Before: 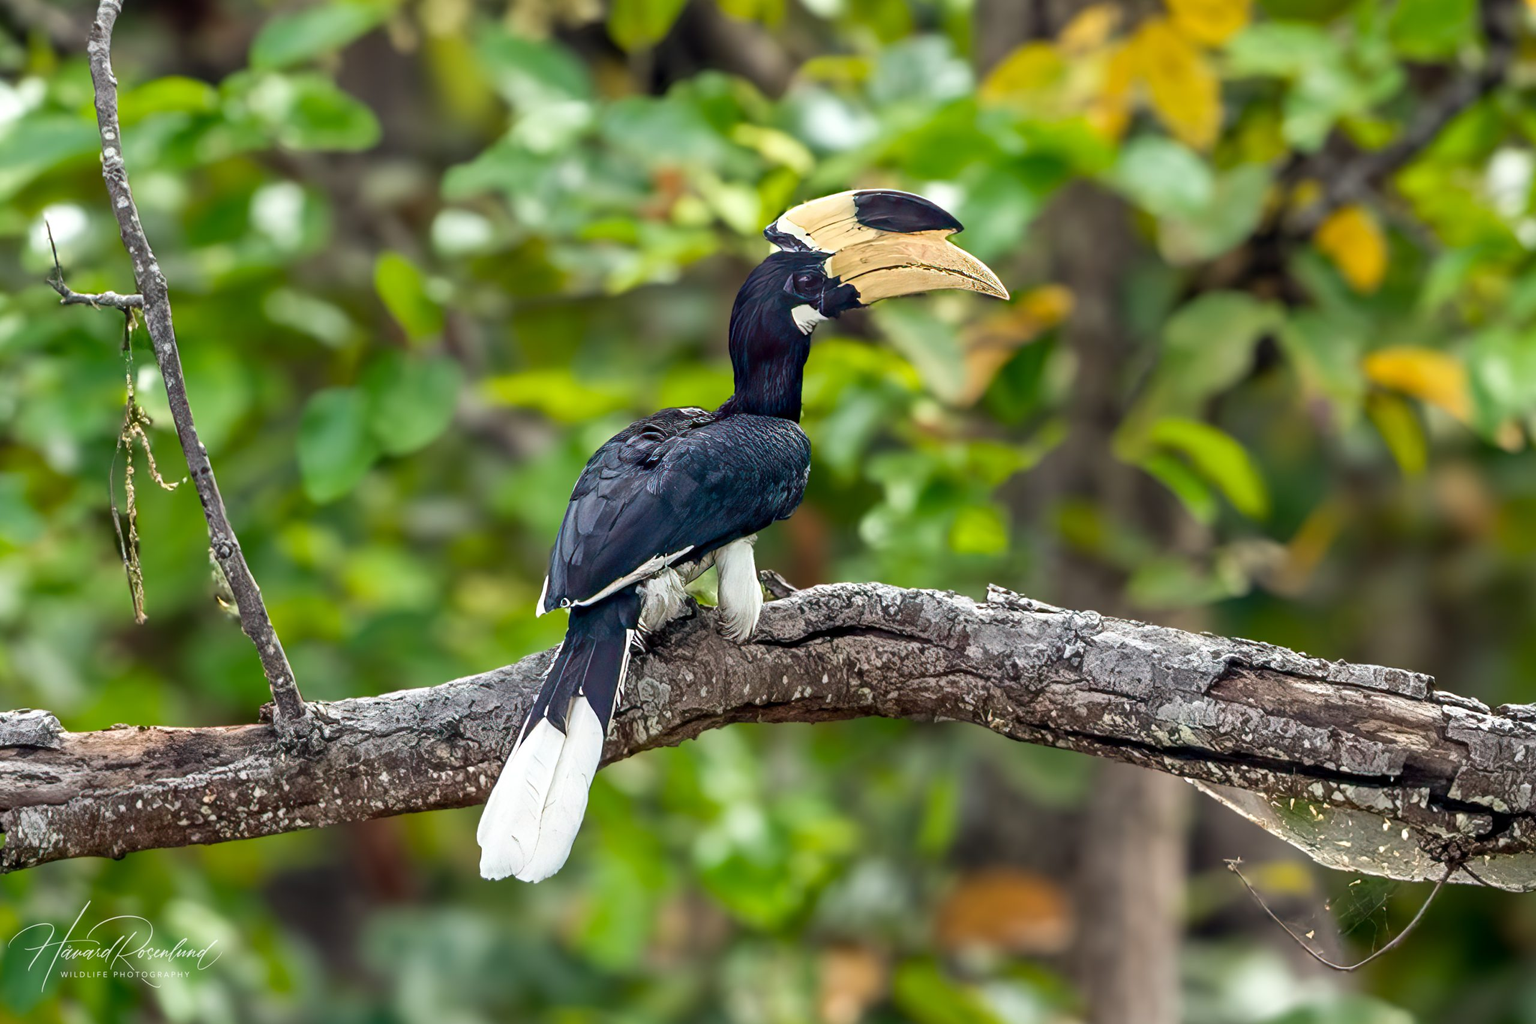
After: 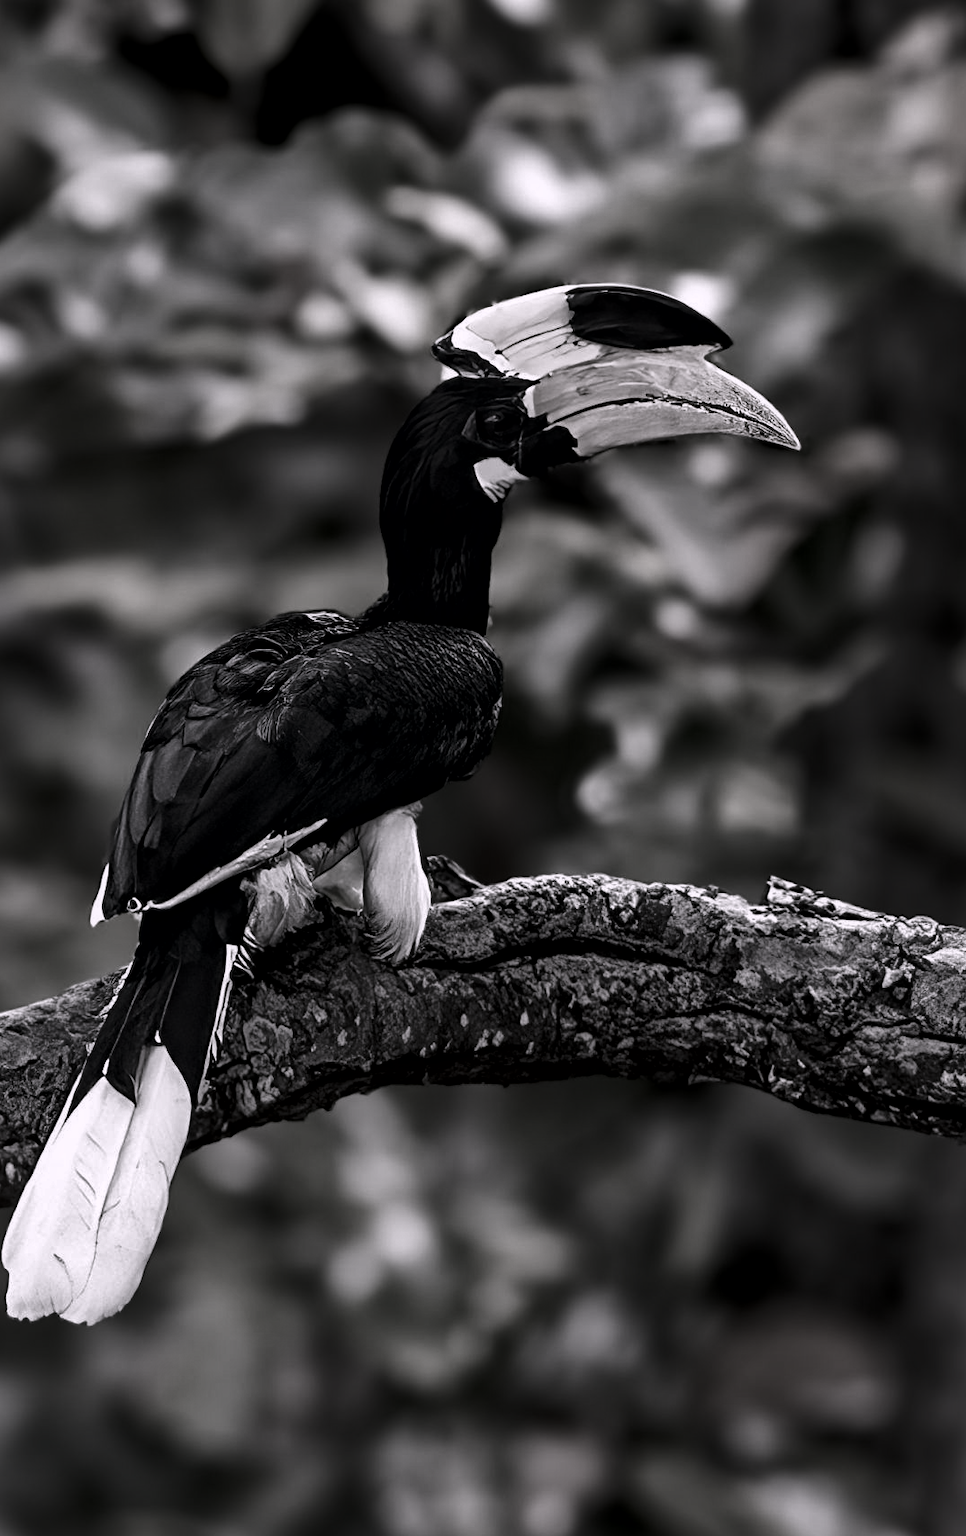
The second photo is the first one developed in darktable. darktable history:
contrast brightness saturation: contrast -0.032, brightness -0.586, saturation -0.984
local contrast: mode bilateral grid, contrast 20, coarseness 50, detail 144%, midtone range 0.2
crop: left 30.99%, right 27.088%
color correction: highlights a* 1.59, highlights b* -1.72, saturation 2.49
